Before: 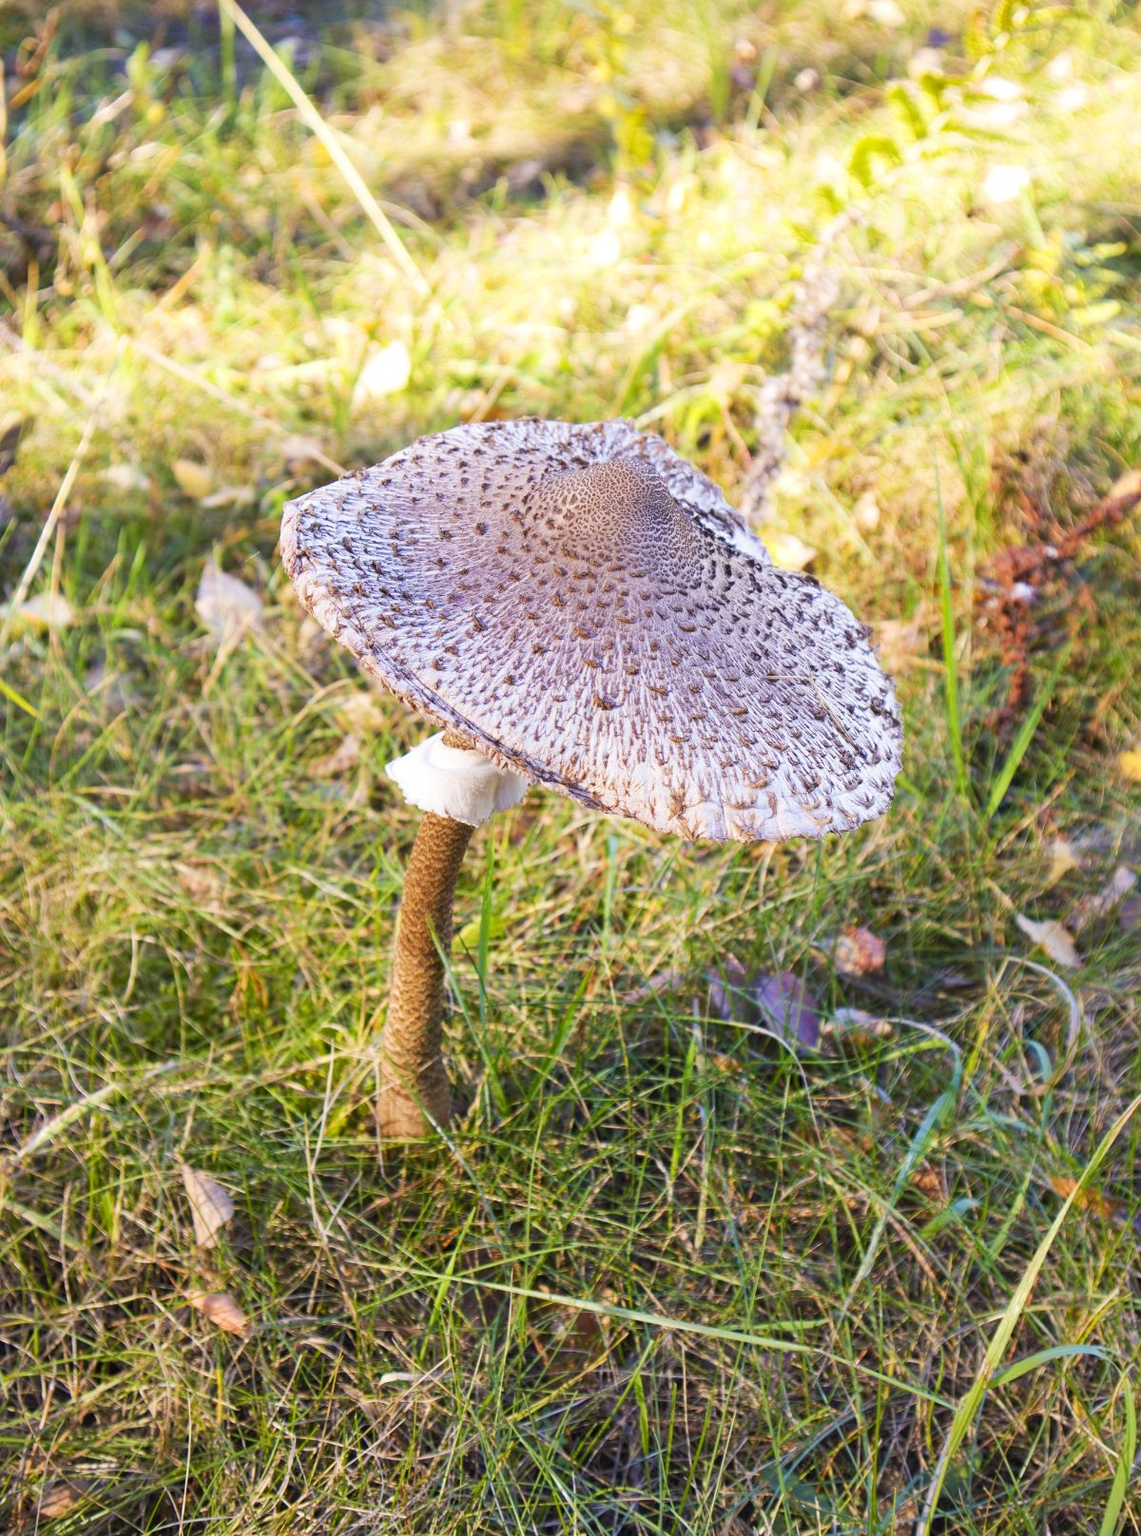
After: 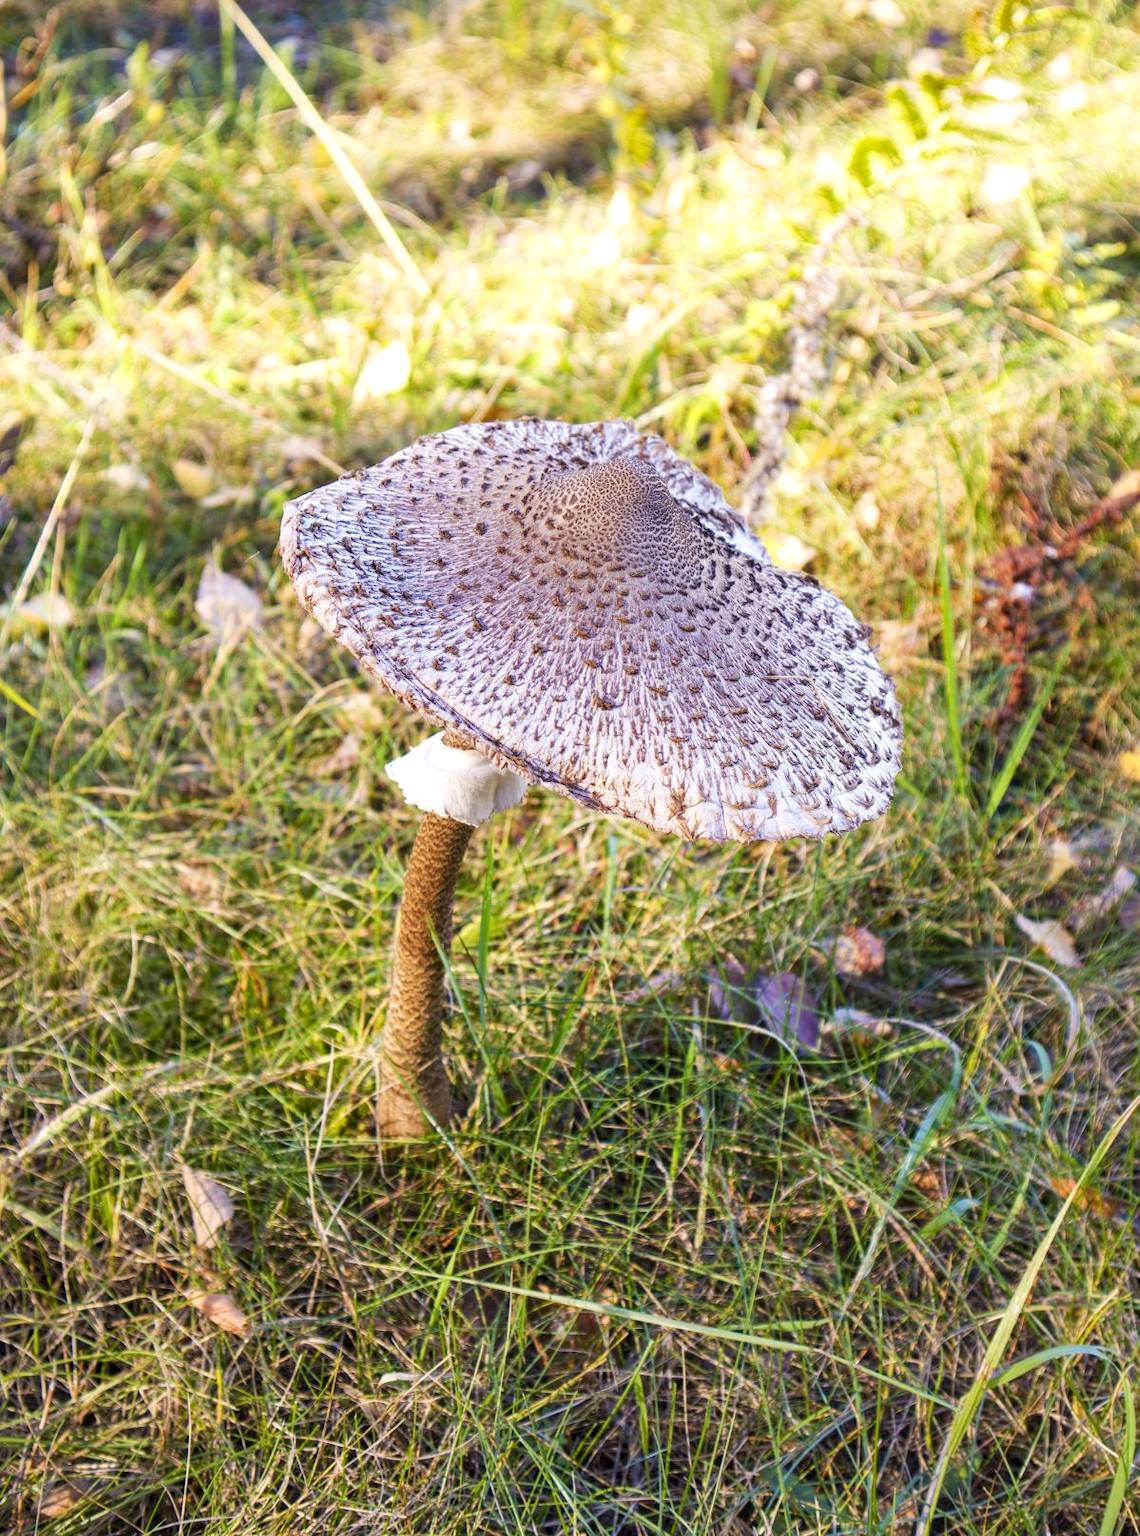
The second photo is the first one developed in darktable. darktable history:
local contrast: on, module defaults
shadows and highlights: shadows 20.55, highlights -20.99, soften with gaussian
